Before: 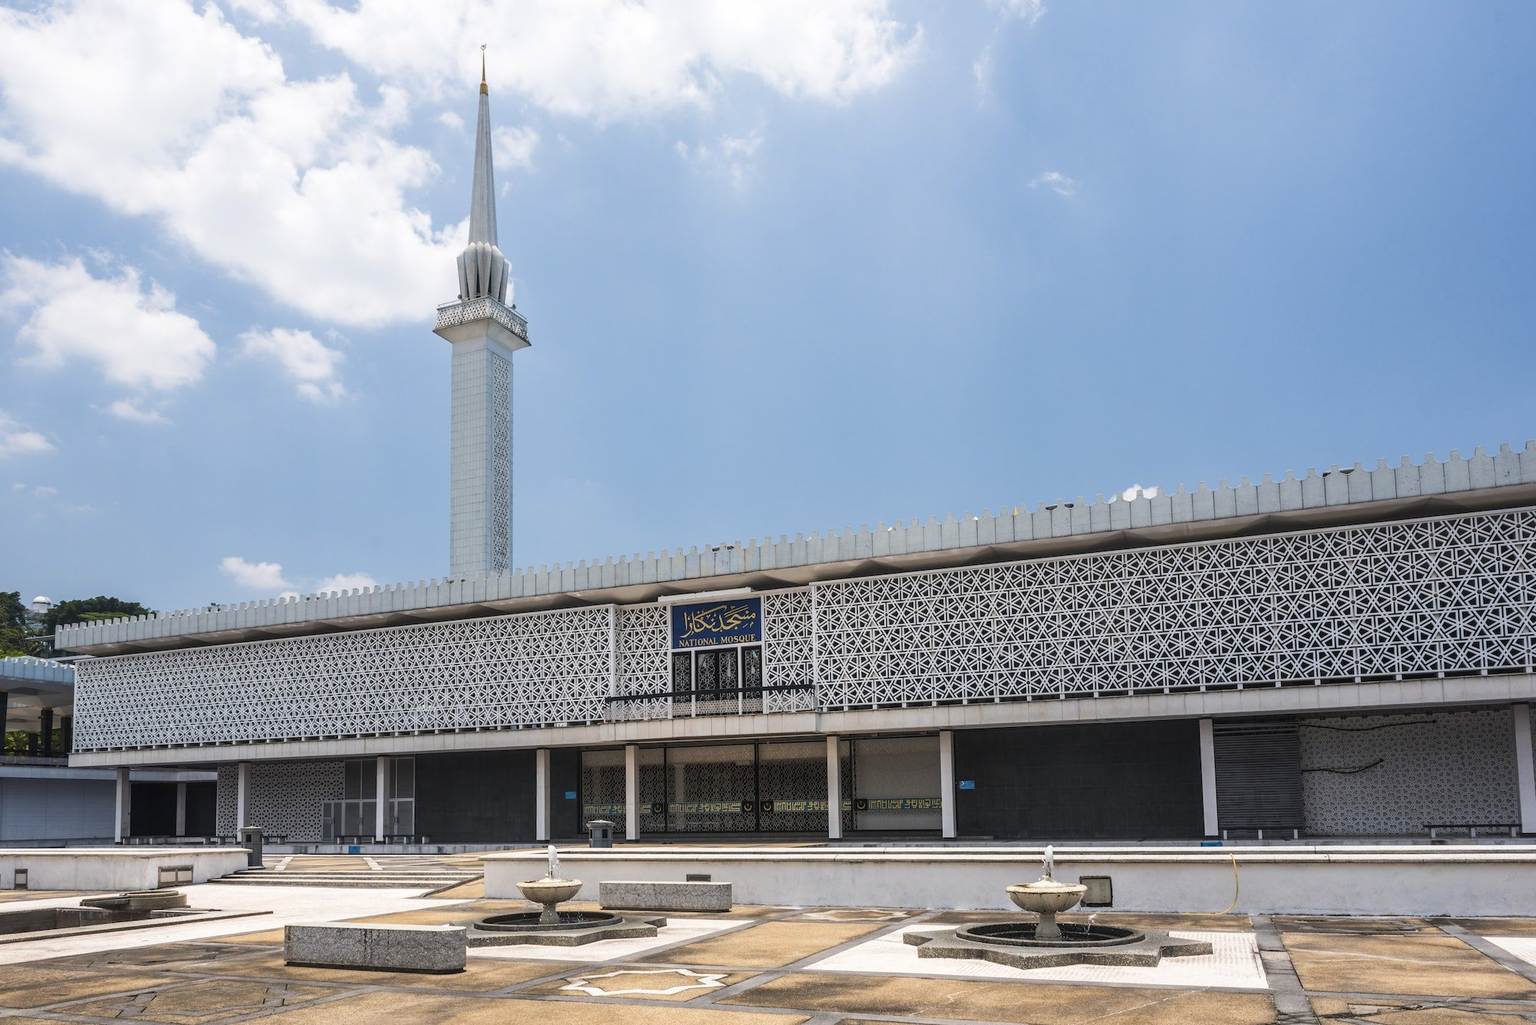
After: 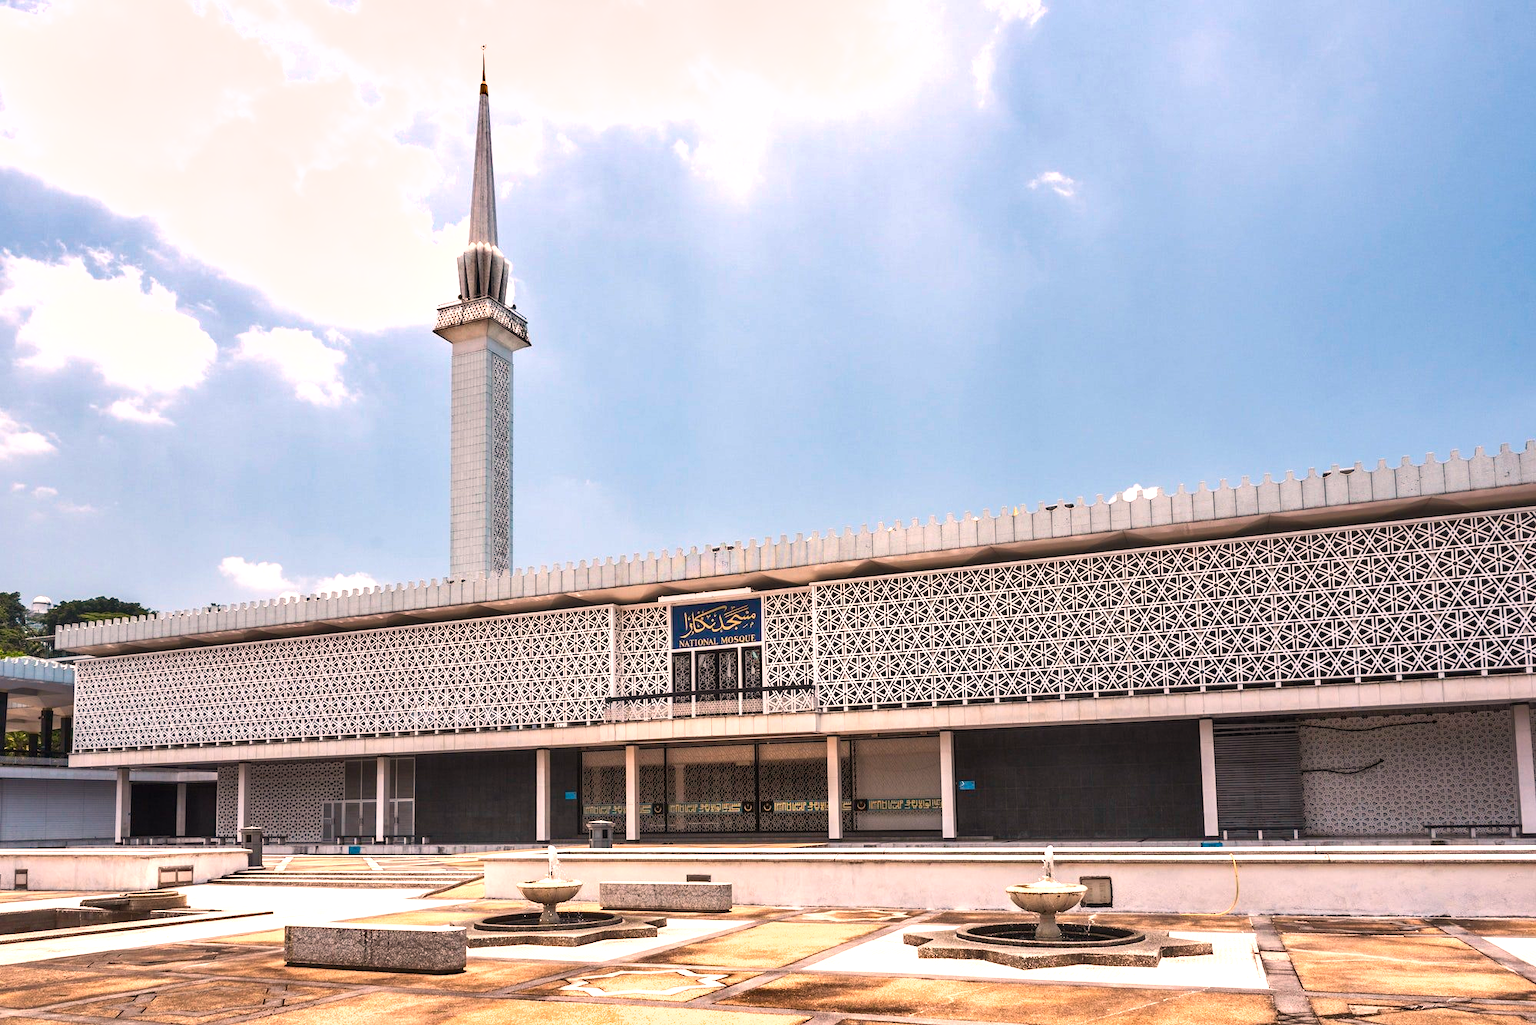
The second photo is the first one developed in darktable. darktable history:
white balance: red 1.127, blue 0.943
shadows and highlights: shadows 32.83, highlights -47.7, soften with gaussian
exposure: black level correction 0, exposure 0.7 EV, compensate highlight preservation false
